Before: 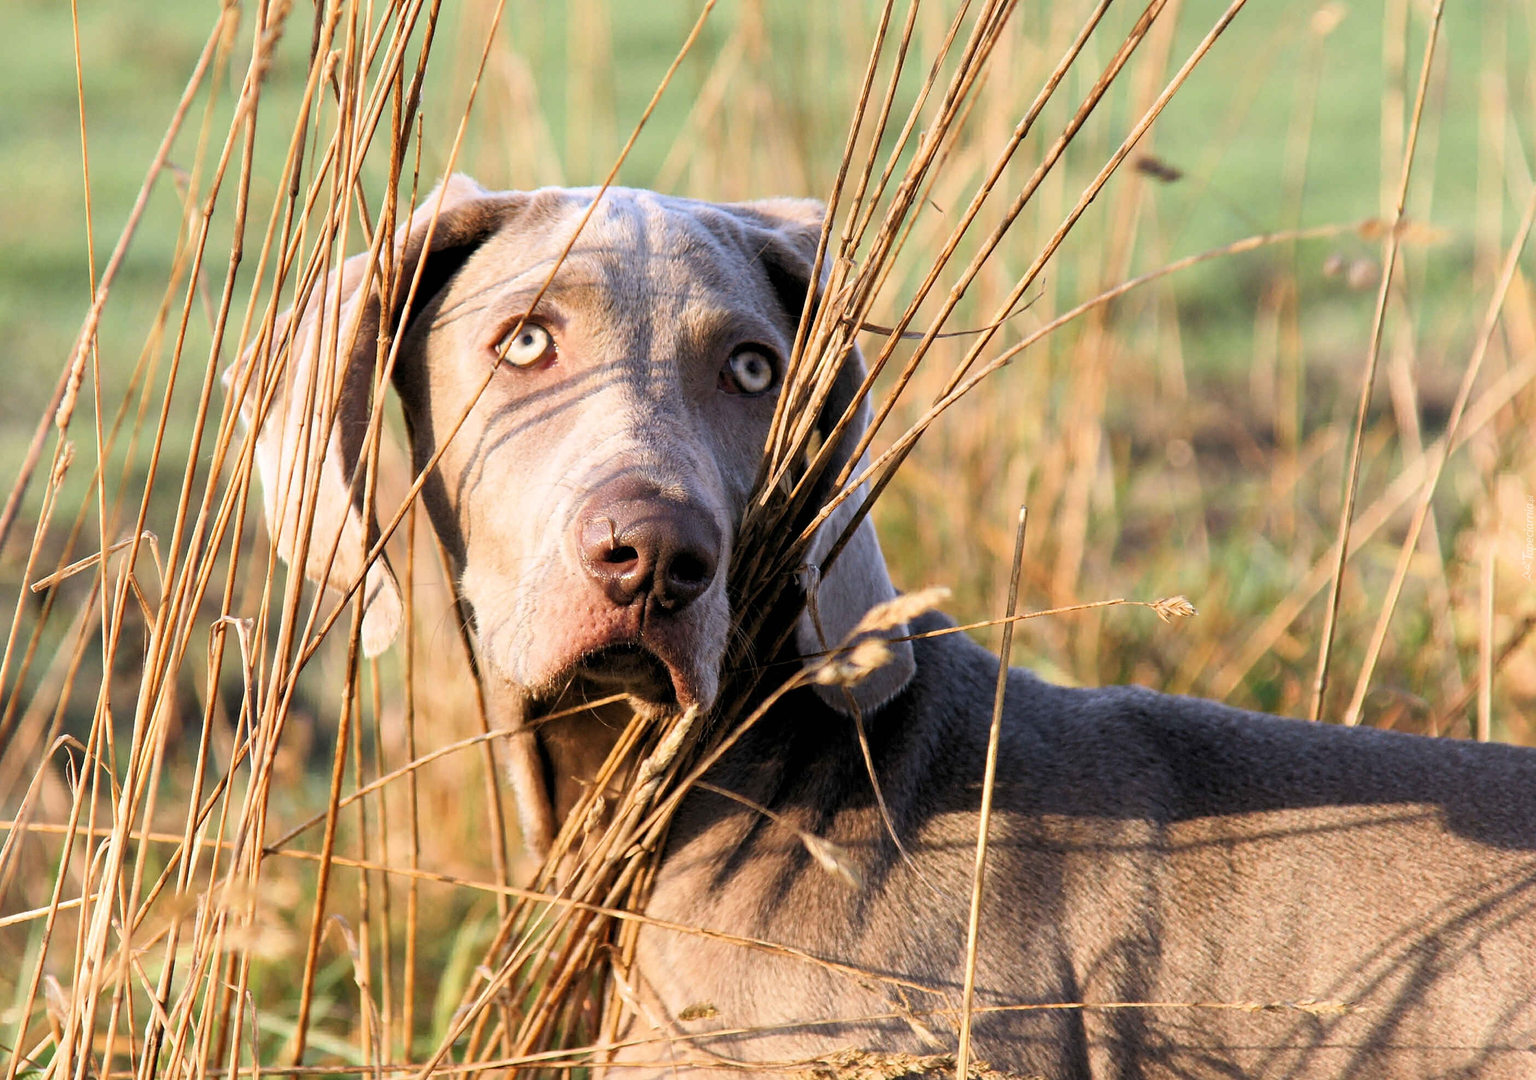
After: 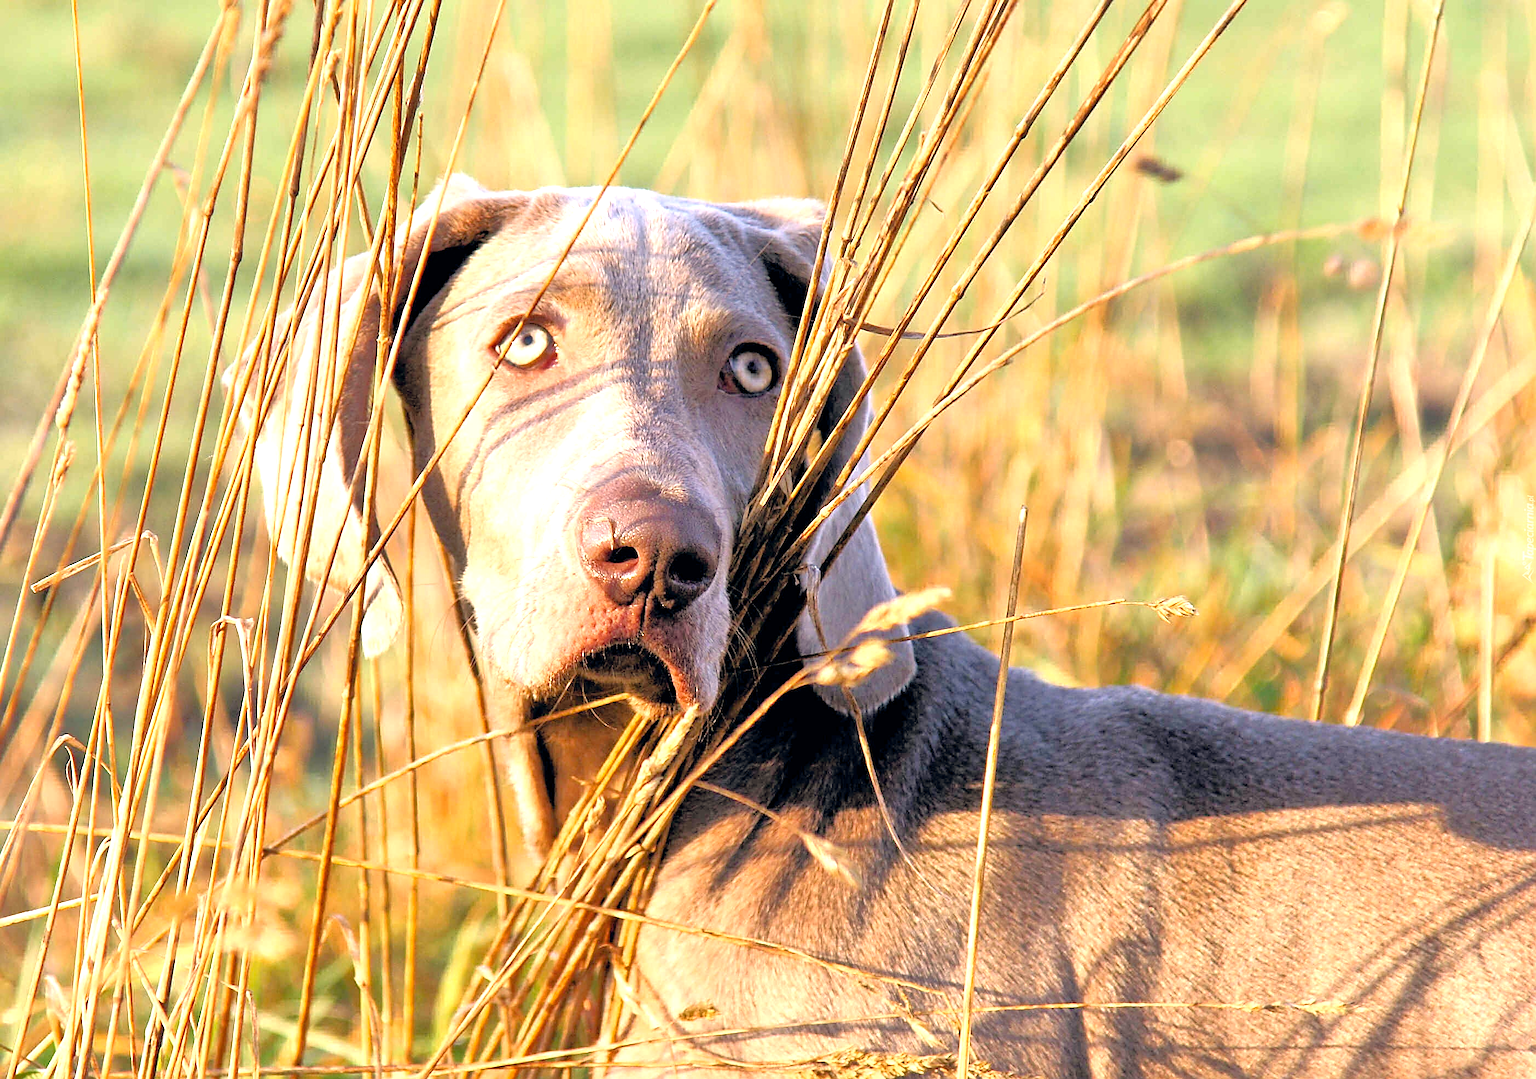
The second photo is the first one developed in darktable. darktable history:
tone equalizer: -7 EV 0.15 EV, -6 EV 0.6 EV, -5 EV 1.15 EV, -4 EV 1.33 EV, -3 EV 1.15 EV, -2 EV 0.6 EV, -1 EV 0.15 EV, mask exposure compensation -0.5 EV
exposure: exposure 0.636 EV, compensate highlight preservation false
sharpen: on, module defaults
color balance rgb: shadows lift › hue 87.51°, highlights gain › chroma 1.62%, highlights gain › hue 55.1°, global offset › chroma 0.06%, global offset › hue 253.66°, linear chroma grading › global chroma 0.5%, perceptual saturation grading › global saturation 16.38%
